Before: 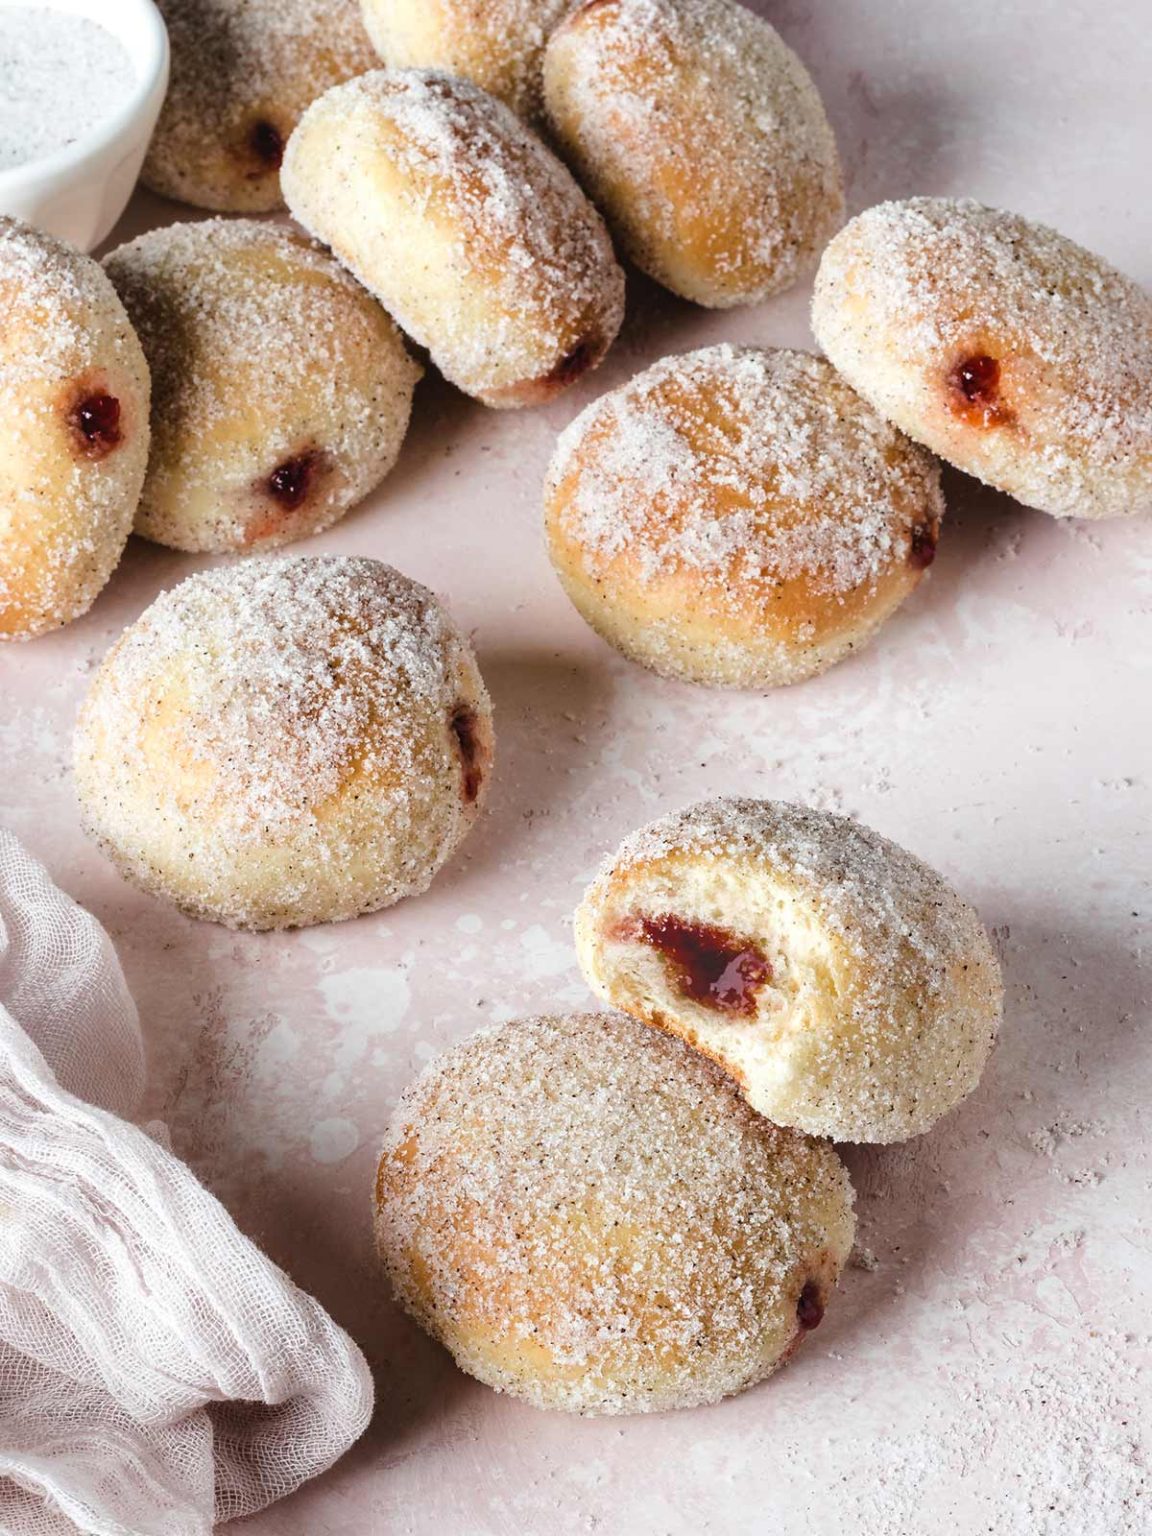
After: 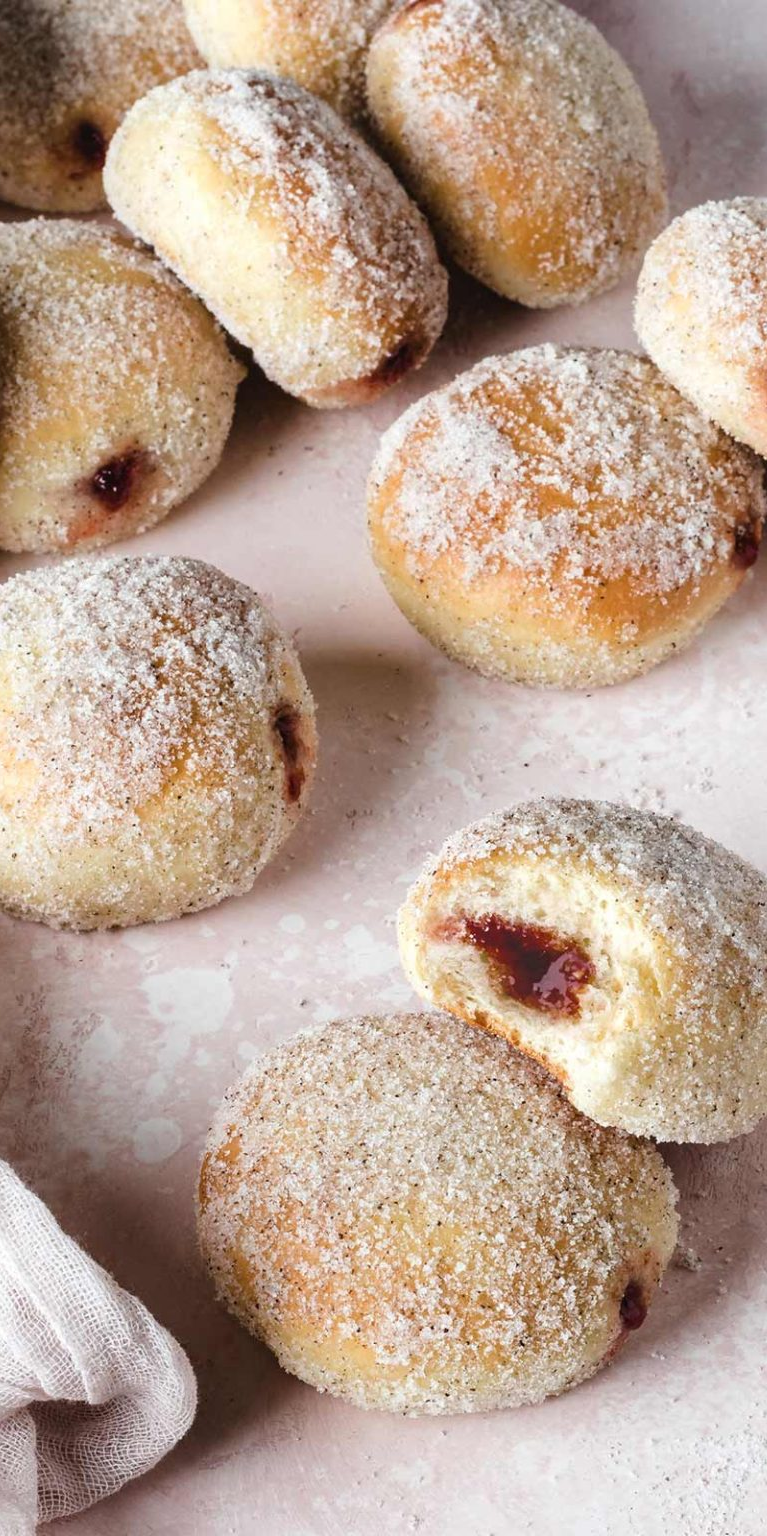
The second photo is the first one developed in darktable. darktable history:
crop and rotate: left 15.387%, right 18.013%
